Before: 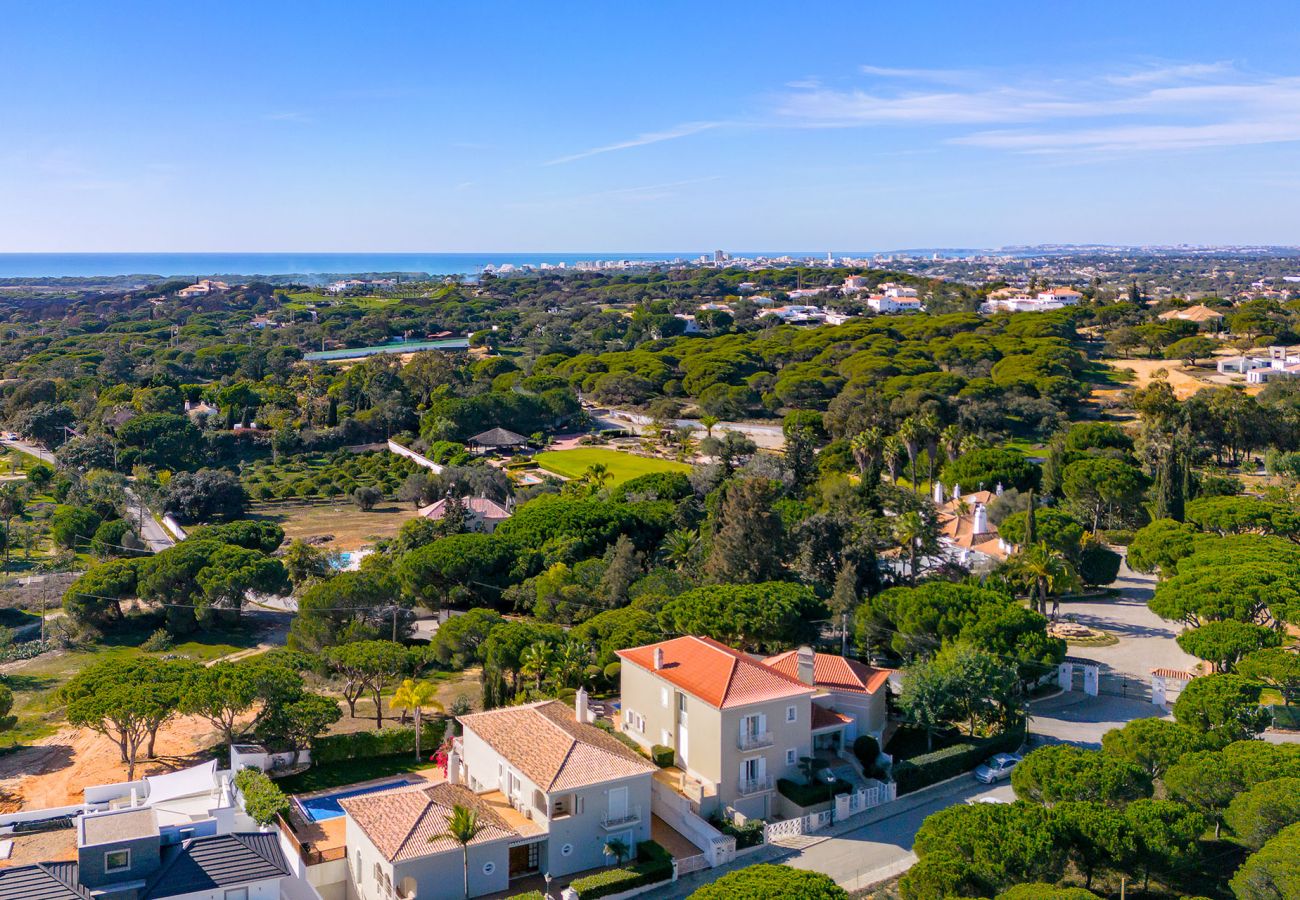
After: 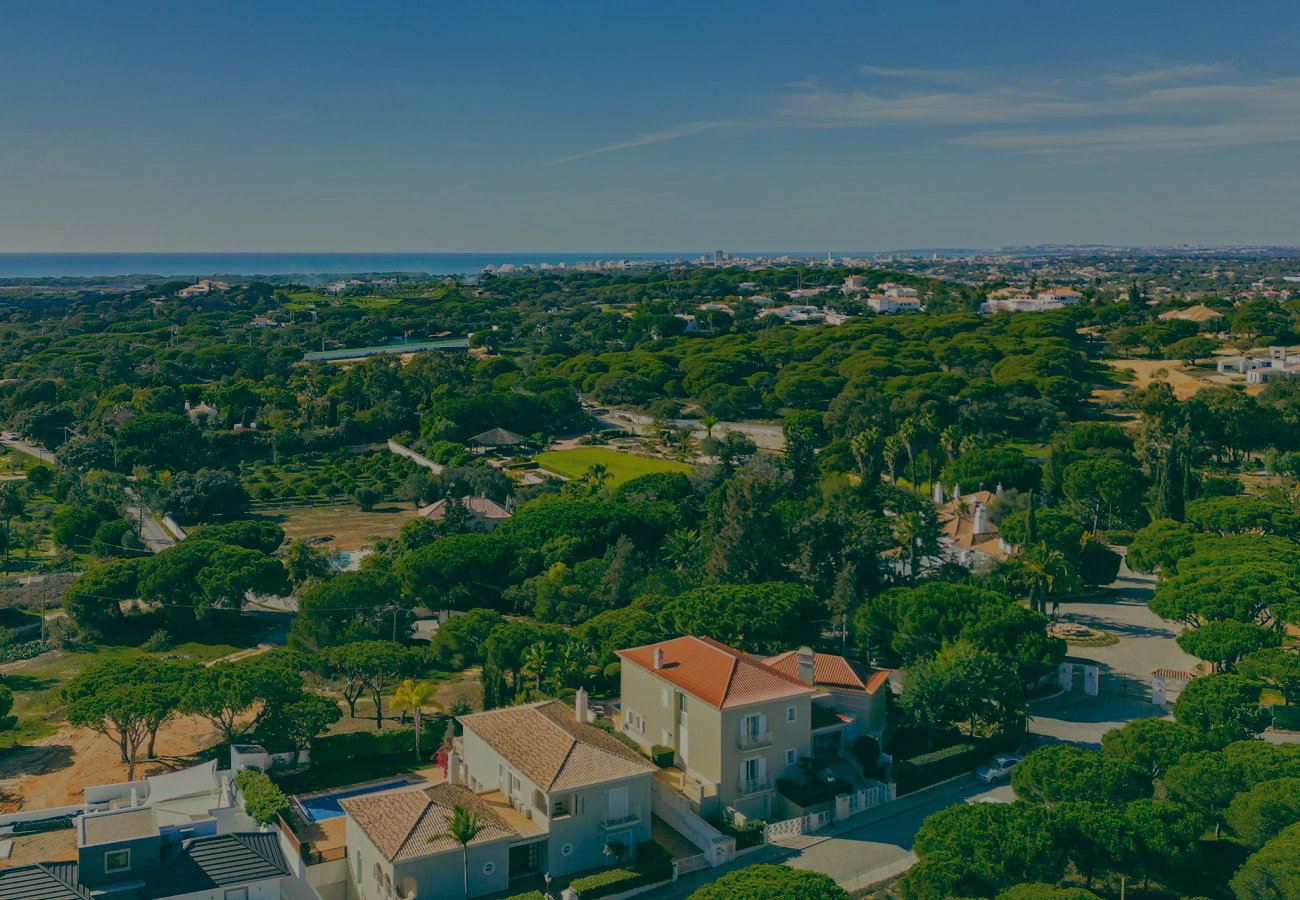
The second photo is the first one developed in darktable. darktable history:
exposure: exposure -1 EV, compensate highlight preservation false
color balance: lift [1.005, 0.99, 1.007, 1.01], gamma [1, 1.034, 1.032, 0.966], gain [0.873, 1.055, 1.067, 0.933]
tone equalizer: -8 EV -0.002 EV, -7 EV 0.005 EV, -6 EV -0.008 EV, -5 EV 0.007 EV, -4 EV -0.042 EV, -3 EV -0.233 EV, -2 EV -0.662 EV, -1 EV -0.983 EV, +0 EV -0.969 EV, smoothing diameter 2%, edges refinement/feathering 20, mask exposure compensation -1.57 EV, filter diffusion 5
